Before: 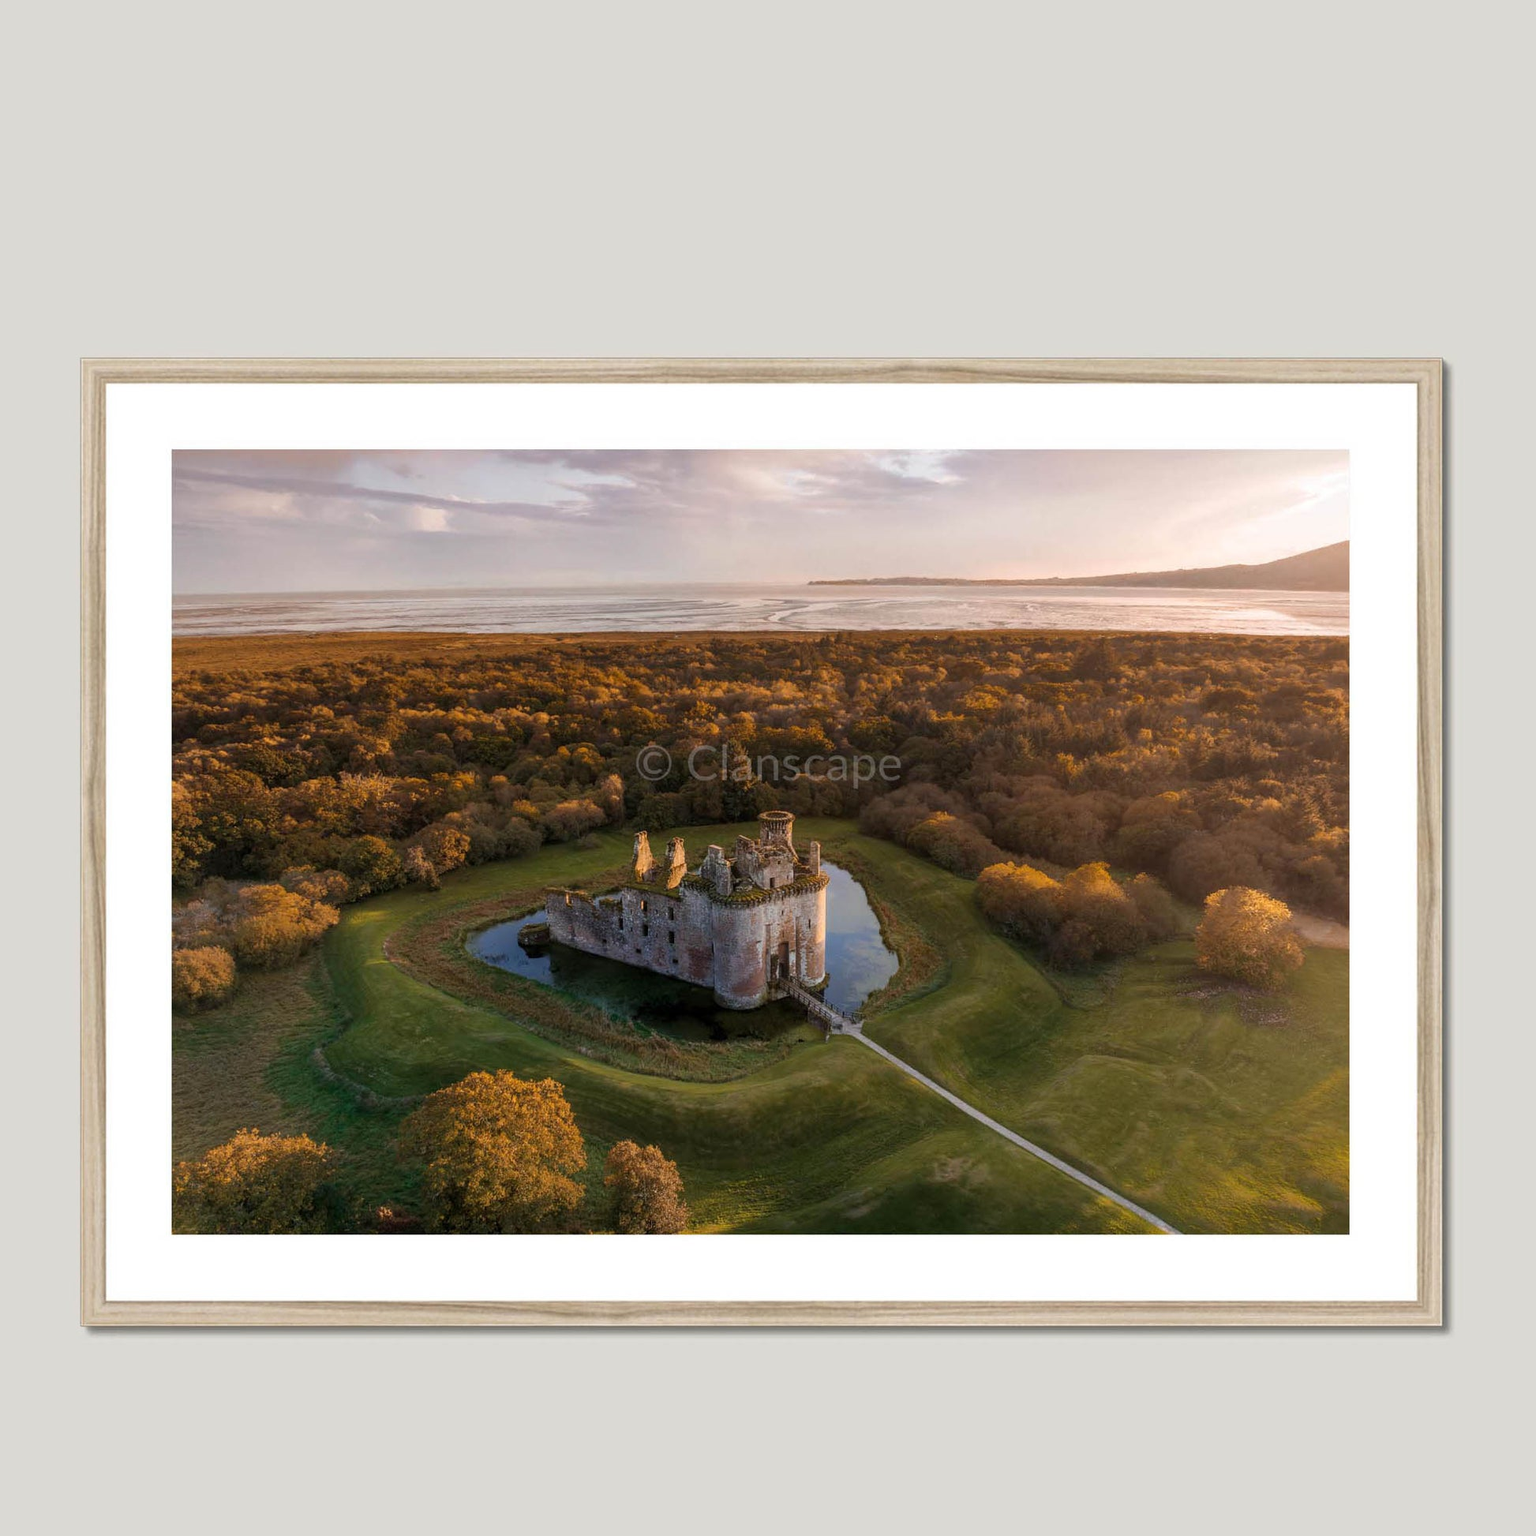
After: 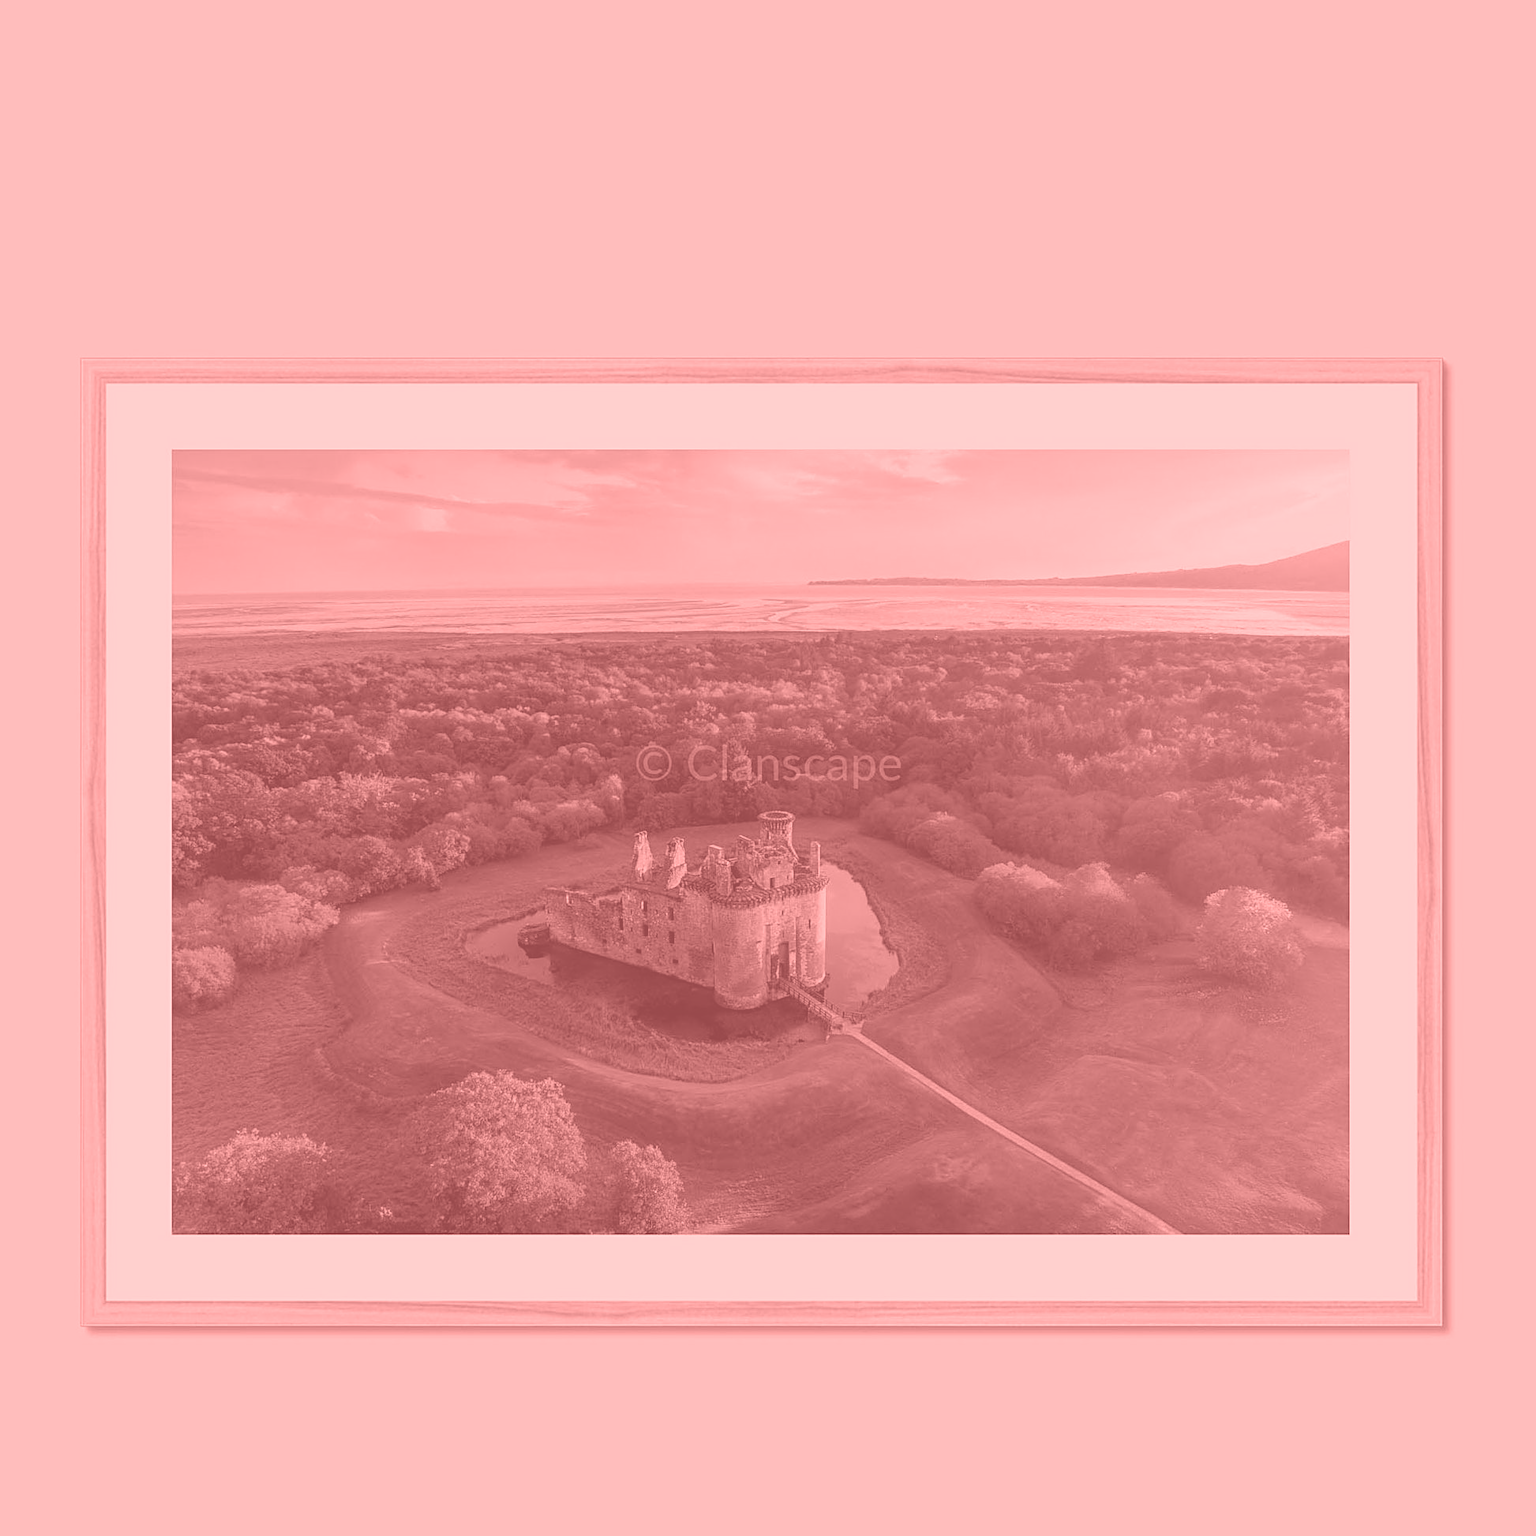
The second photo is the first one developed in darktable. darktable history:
colorize: saturation 51%, source mix 50.67%, lightness 50.67%
sharpen: on, module defaults
color correction: highlights a* 17.94, highlights b* 35.39, shadows a* 1.48, shadows b* 6.42, saturation 1.01
